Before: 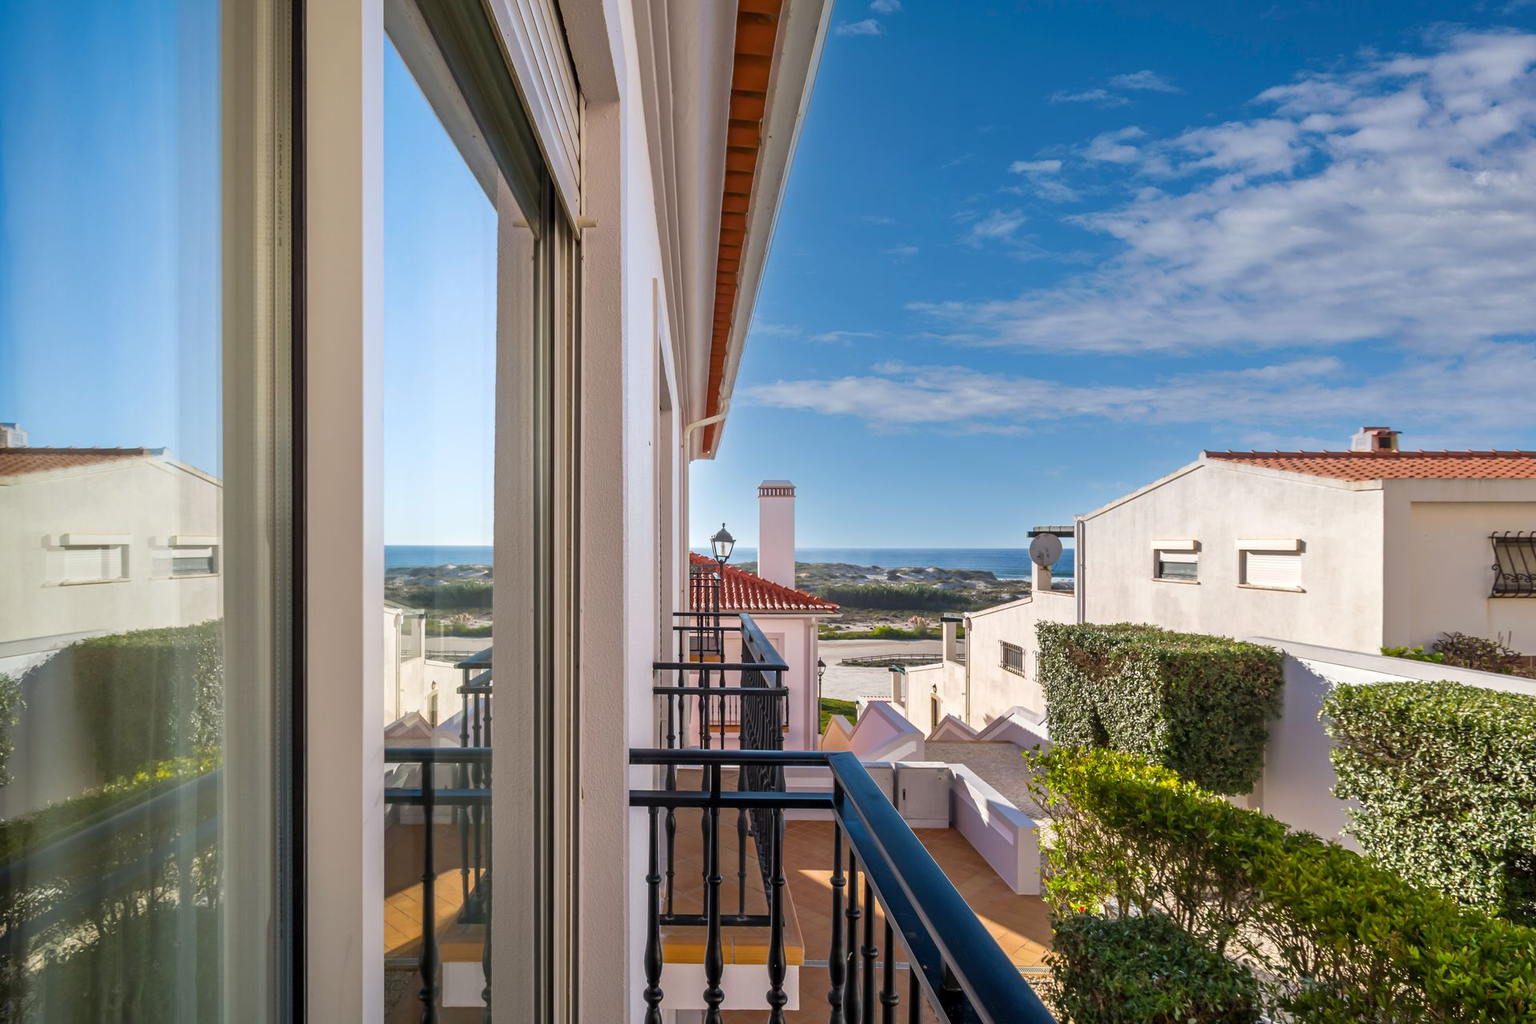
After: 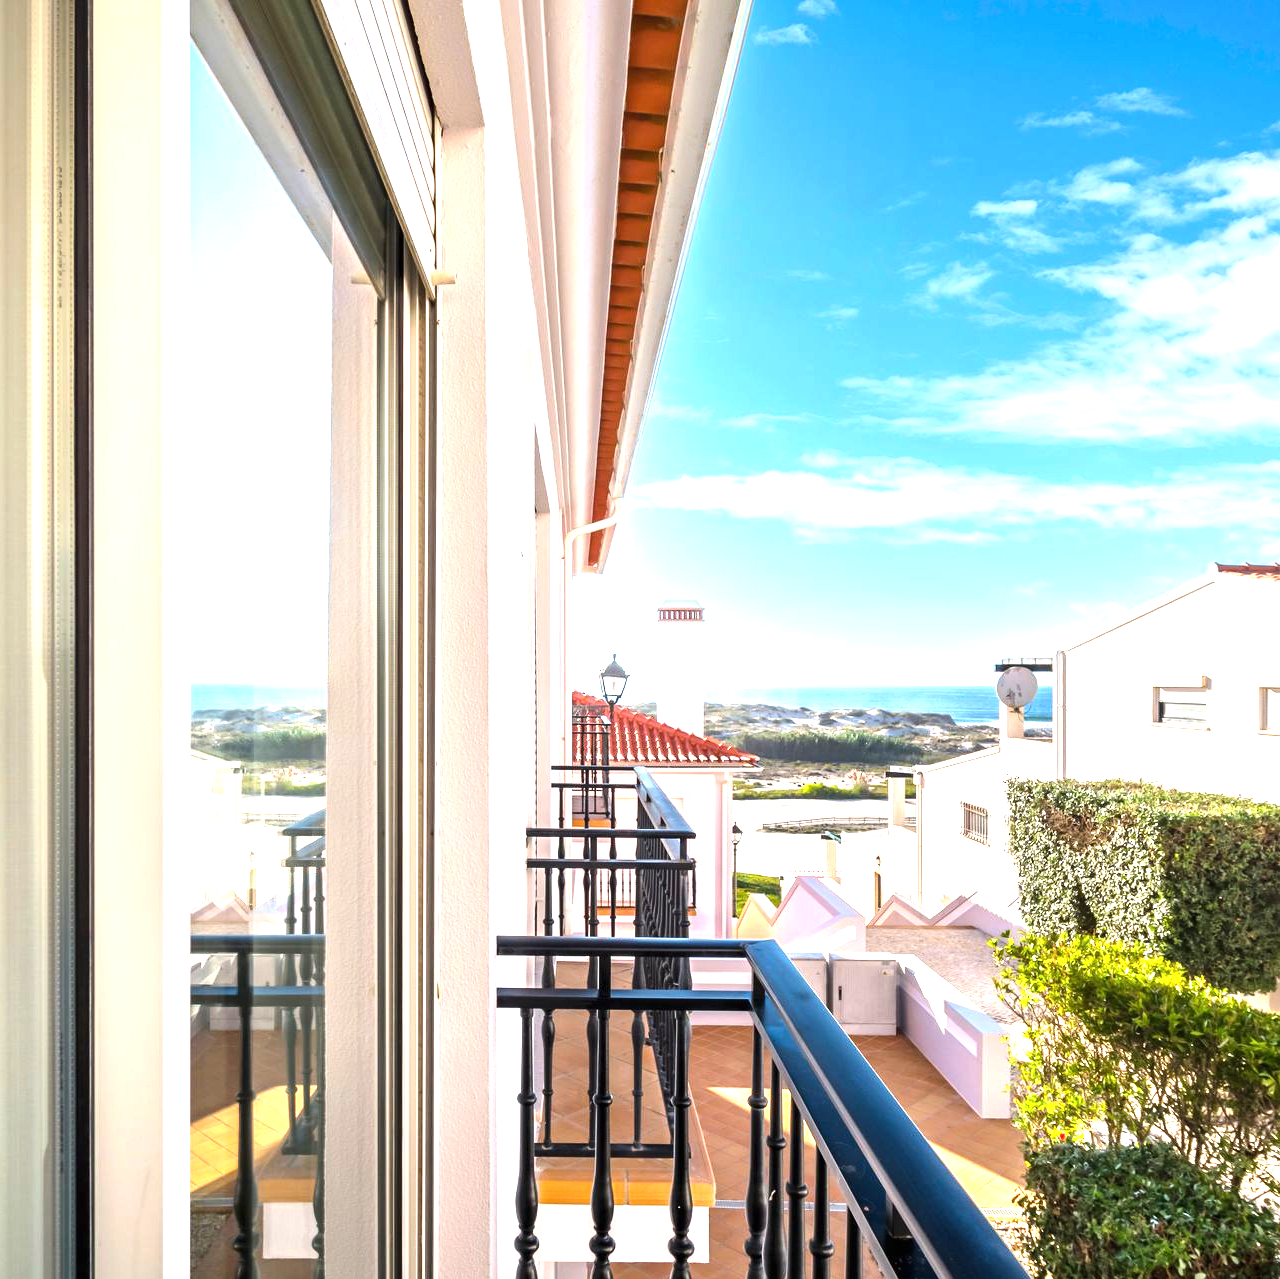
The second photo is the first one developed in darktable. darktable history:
crop and rotate: left 15.127%, right 18.191%
exposure: black level correction 0, exposure 1.449 EV, compensate exposure bias true, compensate highlight preservation false
tone equalizer: -8 EV -0.377 EV, -7 EV -0.362 EV, -6 EV -0.348 EV, -5 EV -0.205 EV, -3 EV 0.234 EV, -2 EV 0.349 EV, -1 EV 0.388 EV, +0 EV 0.418 EV, edges refinement/feathering 500, mask exposure compensation -1.57 EV, preserve details no
